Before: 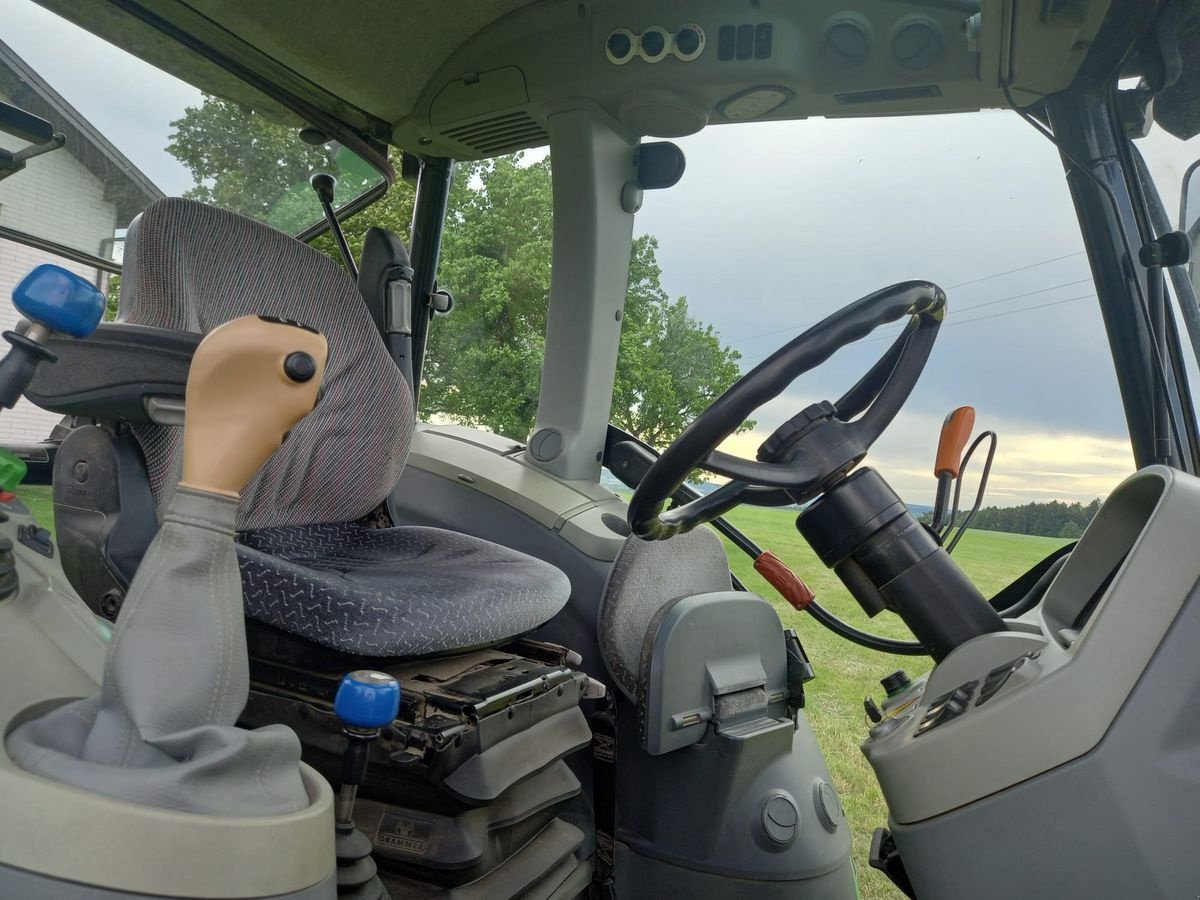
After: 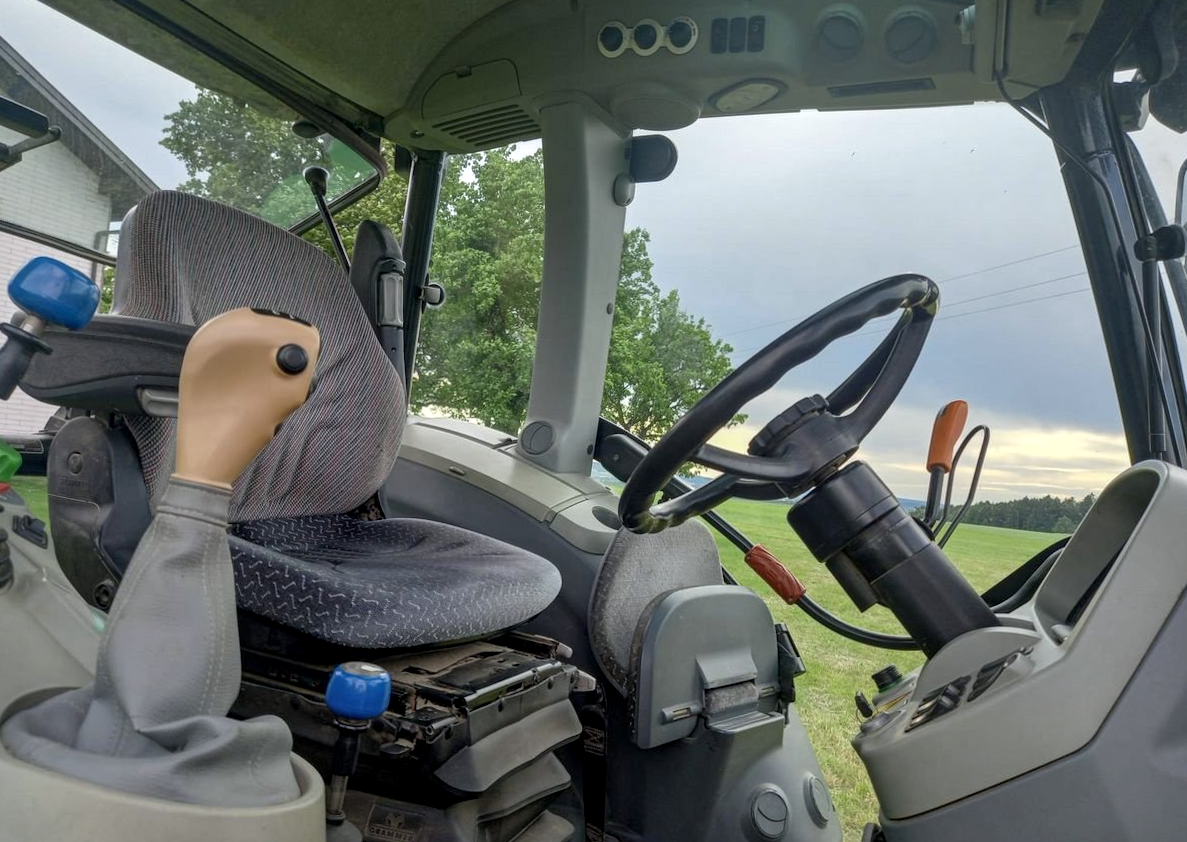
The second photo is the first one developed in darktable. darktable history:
rotate and perspective: rotation 0.192°, lens shift (horizontal) -0.015, crop left 0.005, crop right 0.996, crop top 0.006, crop bottom 0.99
white balance: red 1.004, blue 1.024
crop: top 0.448%, right 0.264%, bottom 5.045%
local contrast: on, module defaults
